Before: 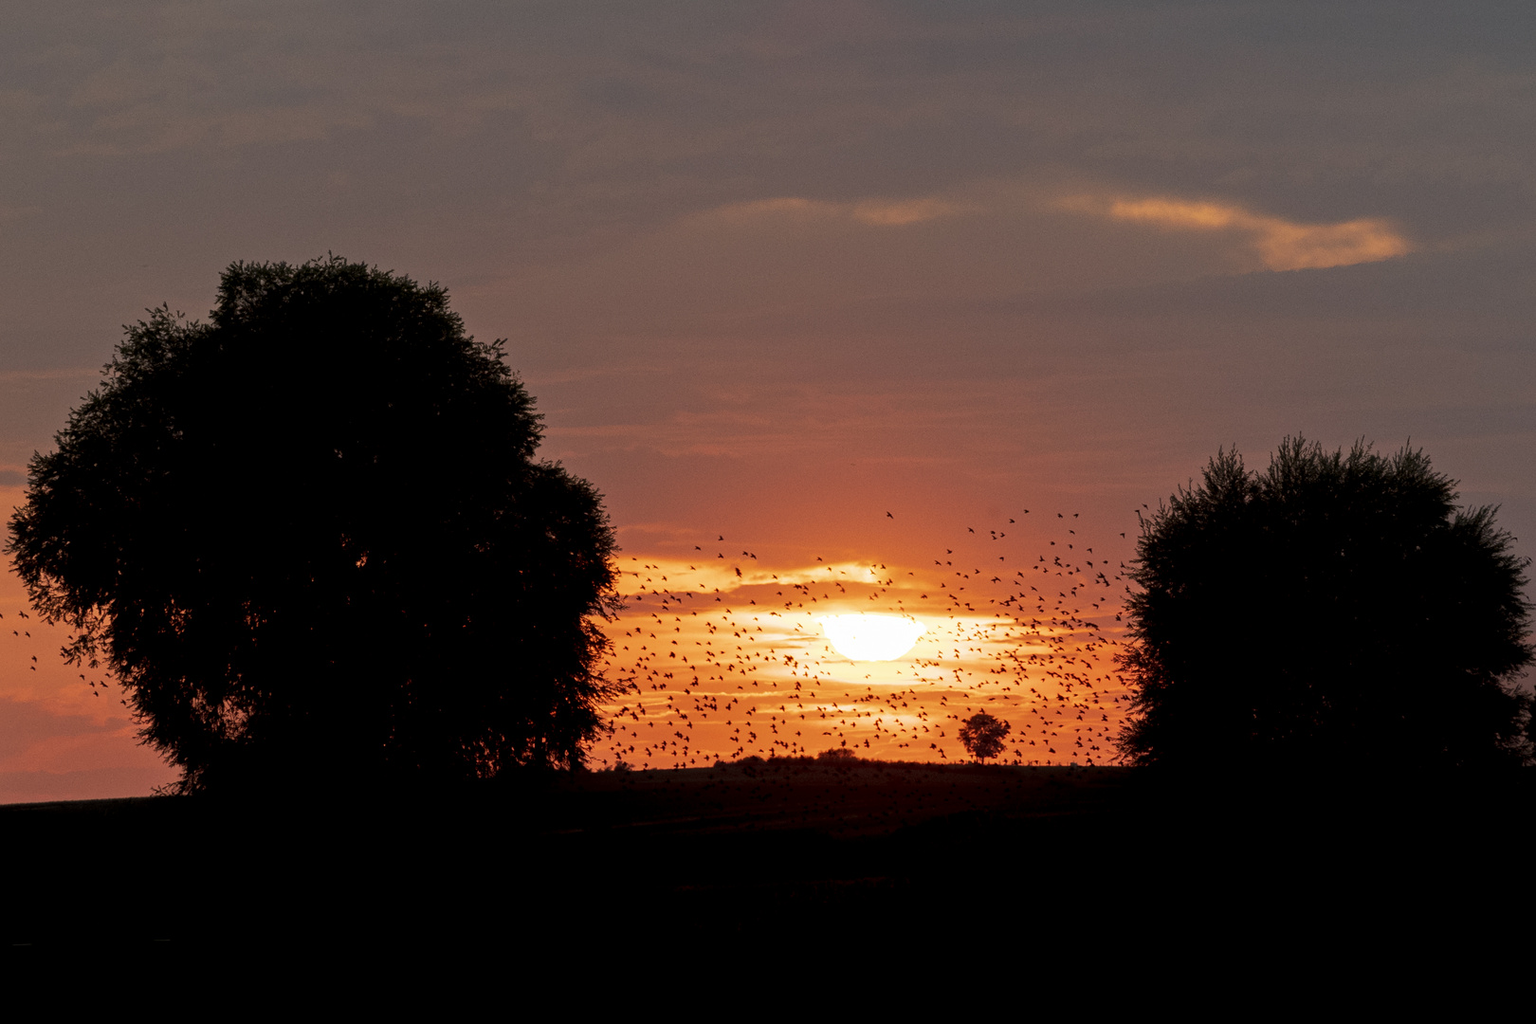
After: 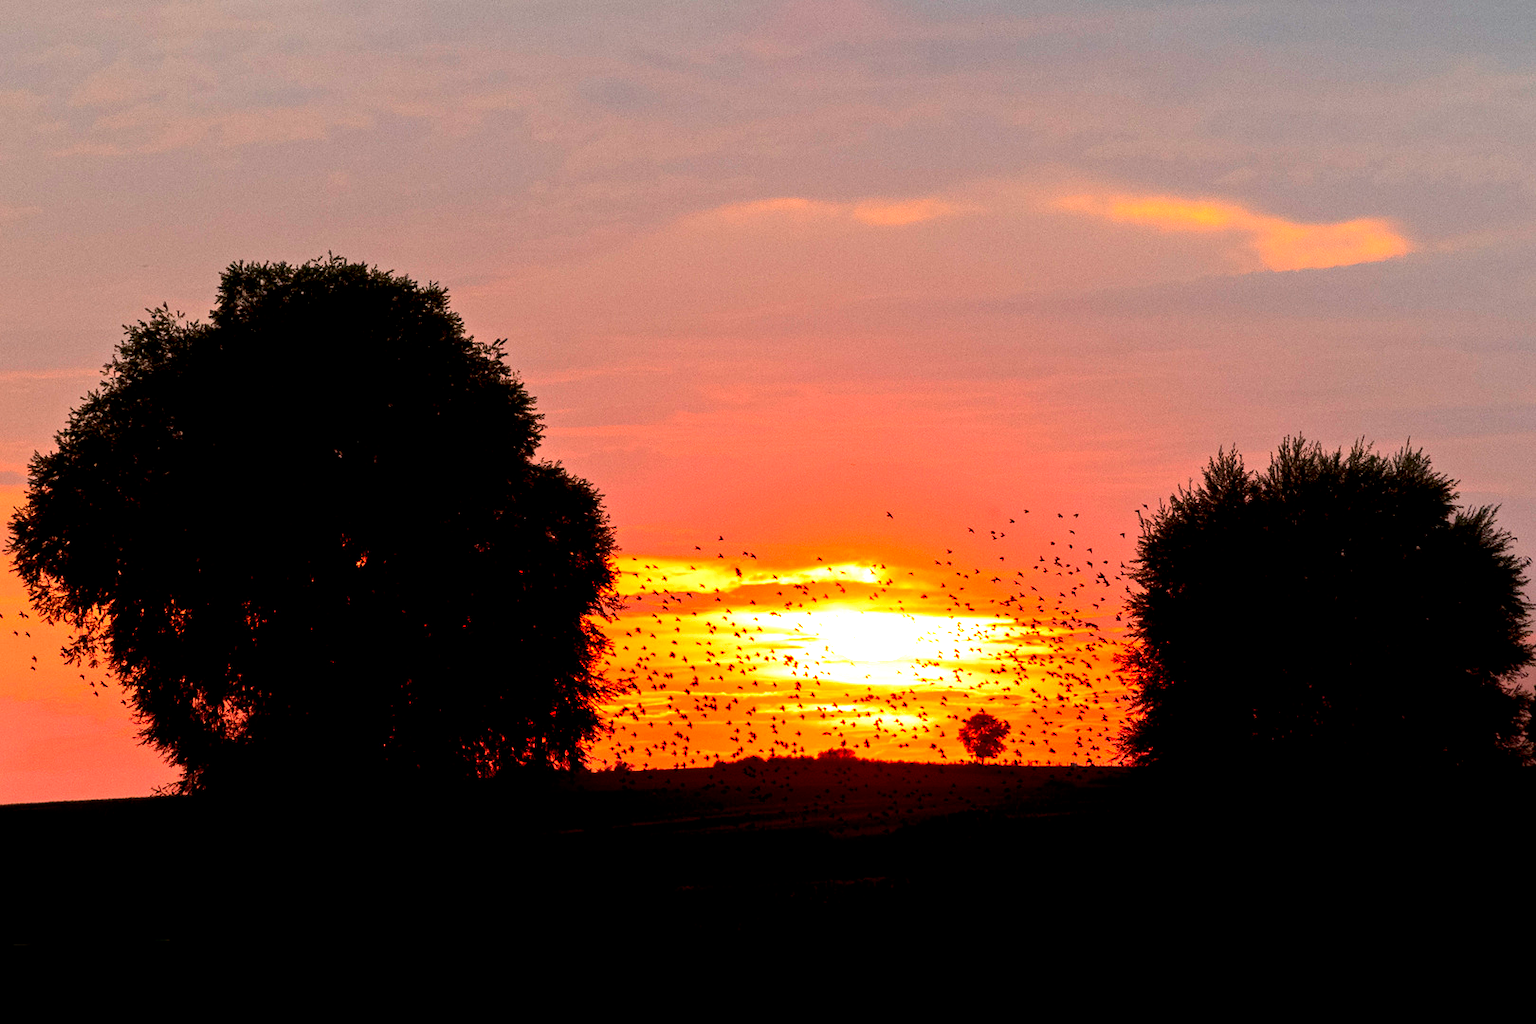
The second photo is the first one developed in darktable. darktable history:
exposure: black level correction 0.001, exposure 1.735 EV, compensate highlight preservation false
color zones: curves: ch0 [(0, 0.444) (0.143, 0.442) (0.286, 0.441) (0.429, 0.441) (0.571, 0.441) (0.714, 0.441) (0.857, 0.442) (1, 0.444)]
contrast brightness saturation: contrast 0.13, brightness -0.05, saturation 0.16
